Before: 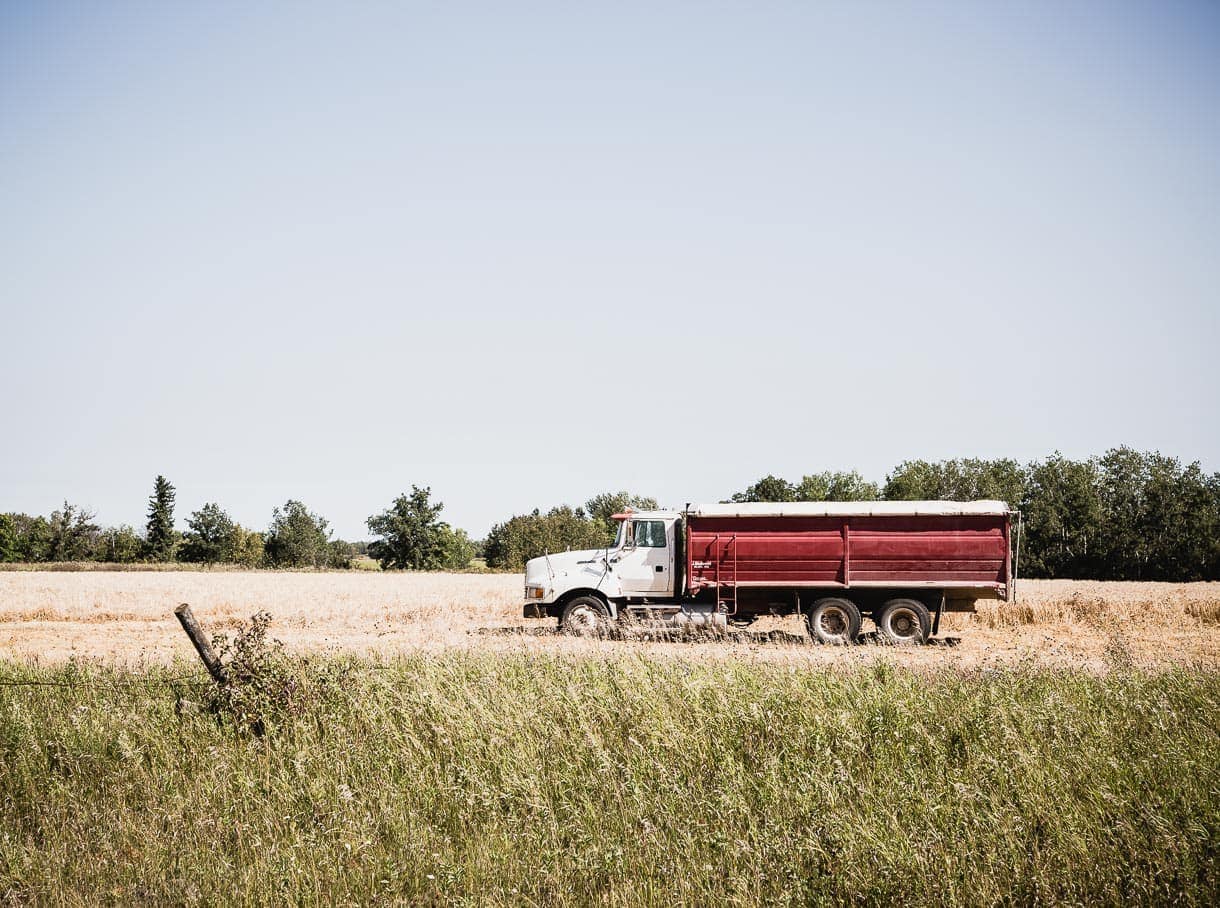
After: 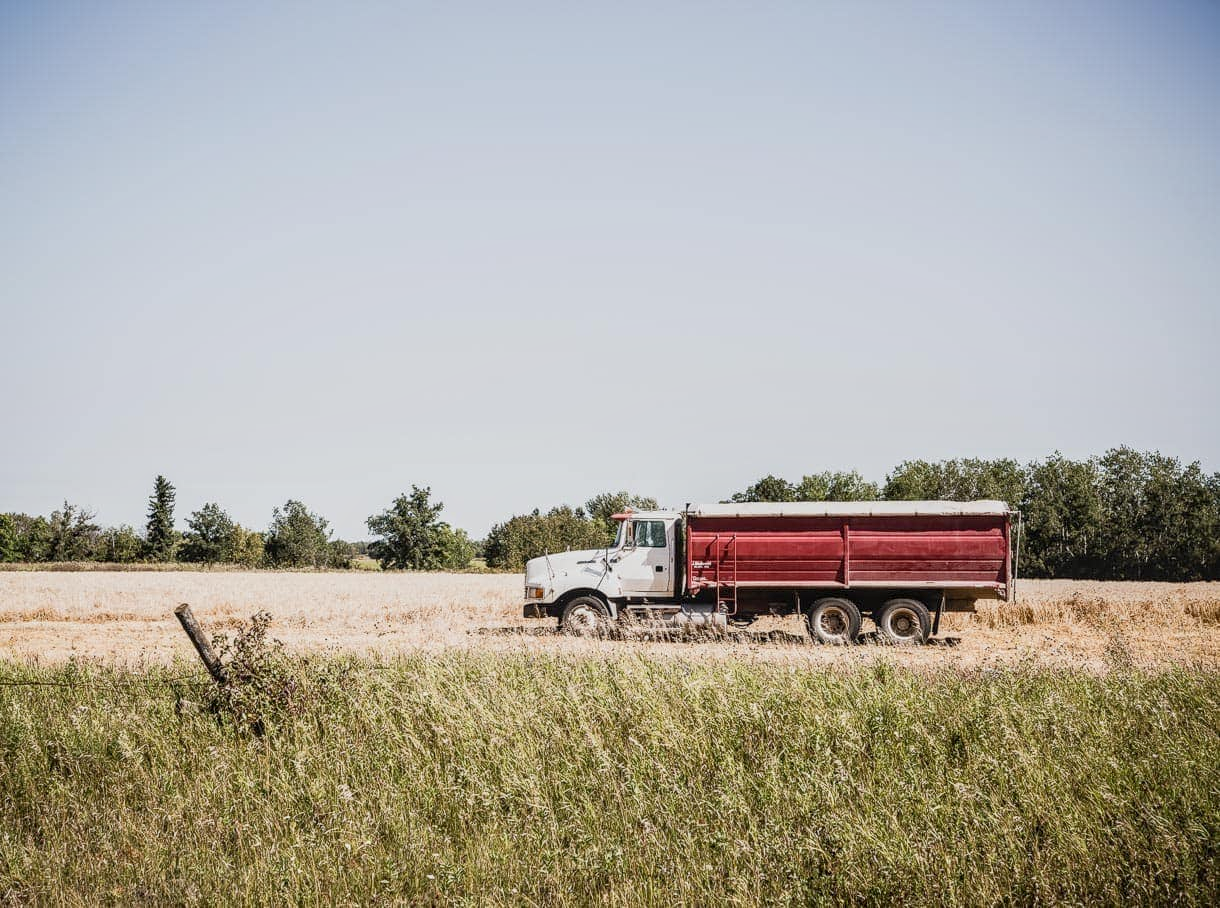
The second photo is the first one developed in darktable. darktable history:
local contrast: on, module defaults
color balance rgb: contrast -10%
